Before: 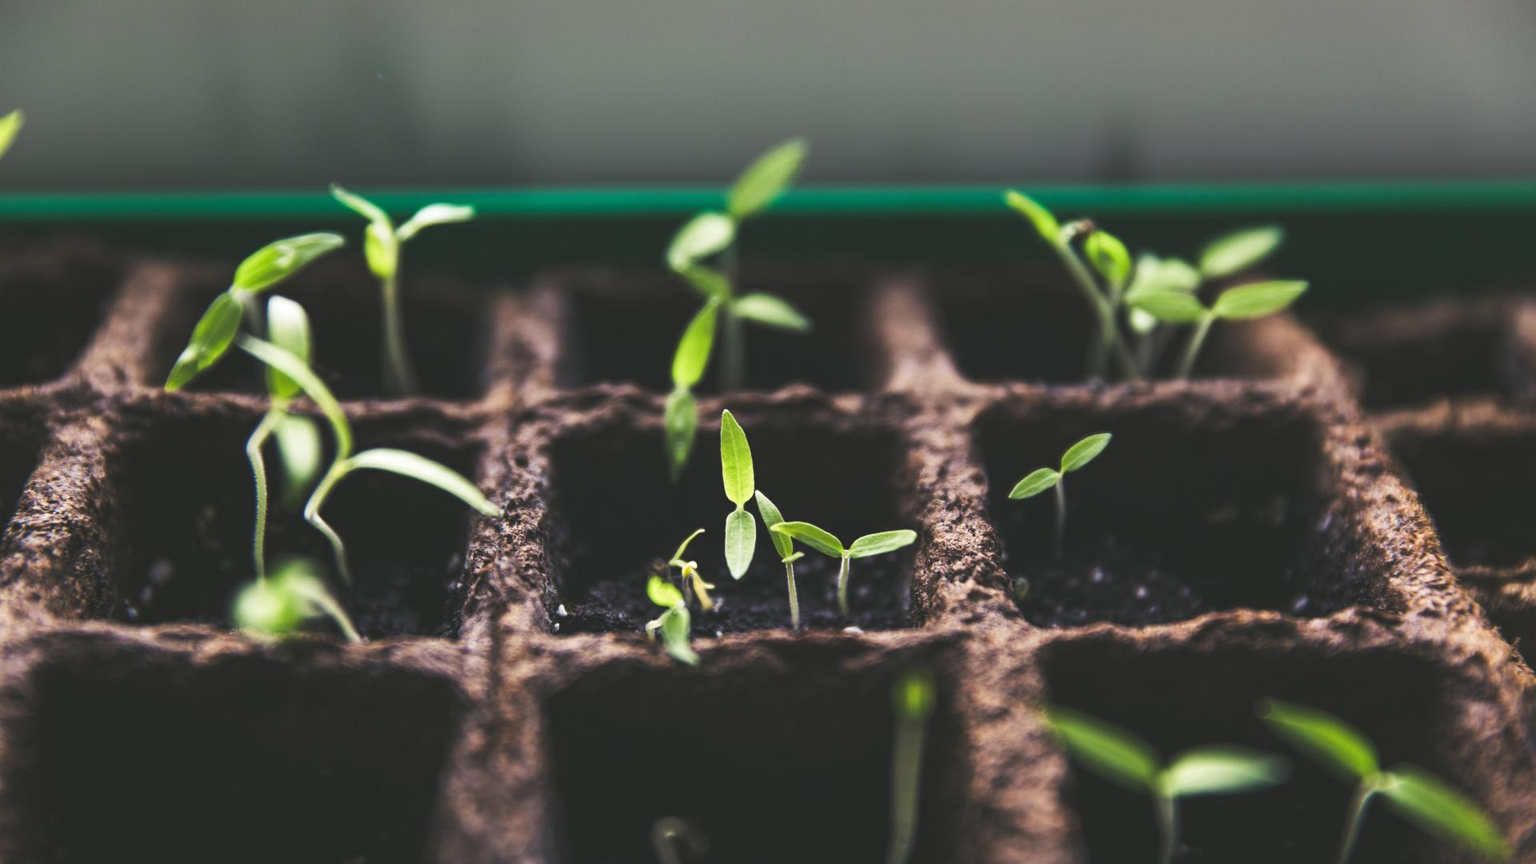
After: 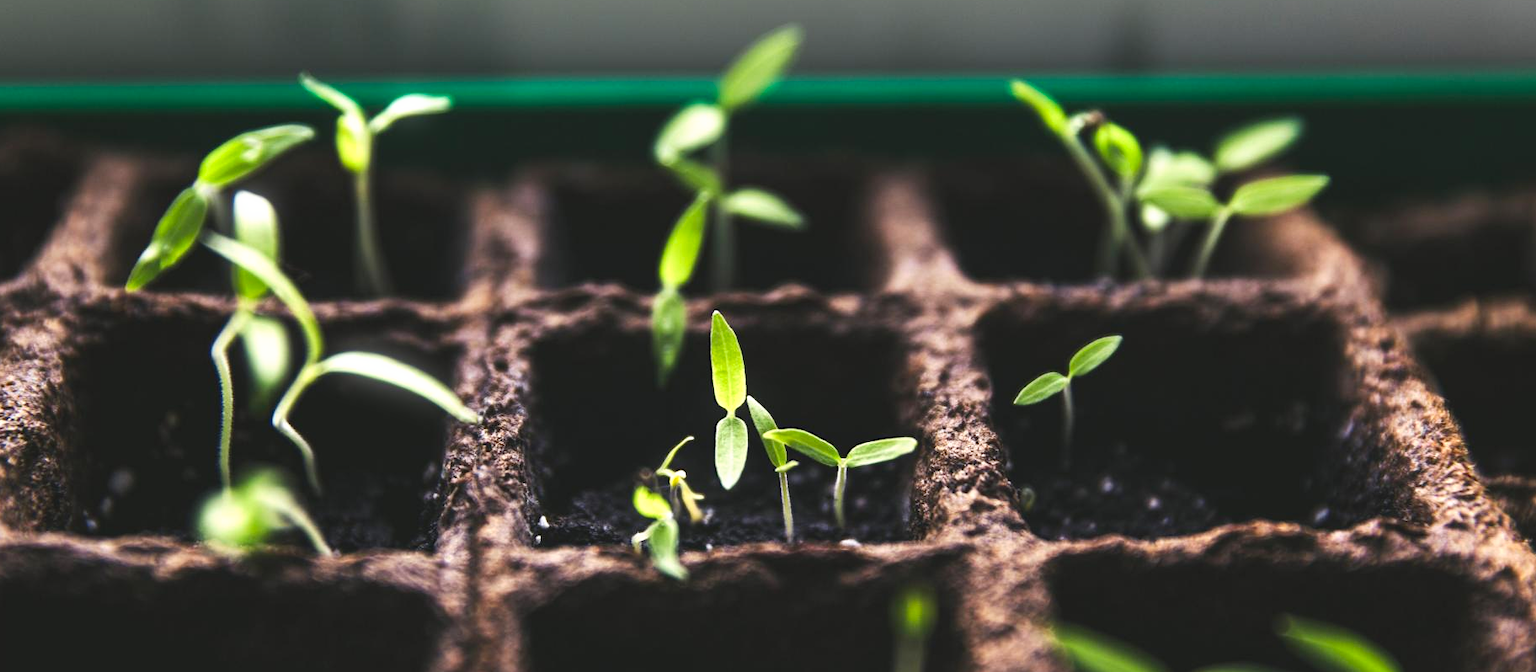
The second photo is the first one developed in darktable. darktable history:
crop and rotate: left 2.991%, top 13.302%, right 1.981%, bottom 12.636%
tone curve: curves: ch0 [(0, 0) (0.003, 0.002) (0.011, 0.006) (0.025, 0.014) (0.044, 0.025) (0.069, 0.039) (0.1, 0.056) (0.136, 0.086) (0.177, 0.129) (0.224, 0.183) (0.277, 0.247) (0.335, 0.318) (0.399, 0.395) (0.468, 0.48) (0.543, 0.571) (0.623, 0.668) (0.709, 0.773) (0.801, 0.873) (0.898, 0.978) (1, 1)], preserve colors none
bloom: size 3%, threshold 100%, strength 0%
